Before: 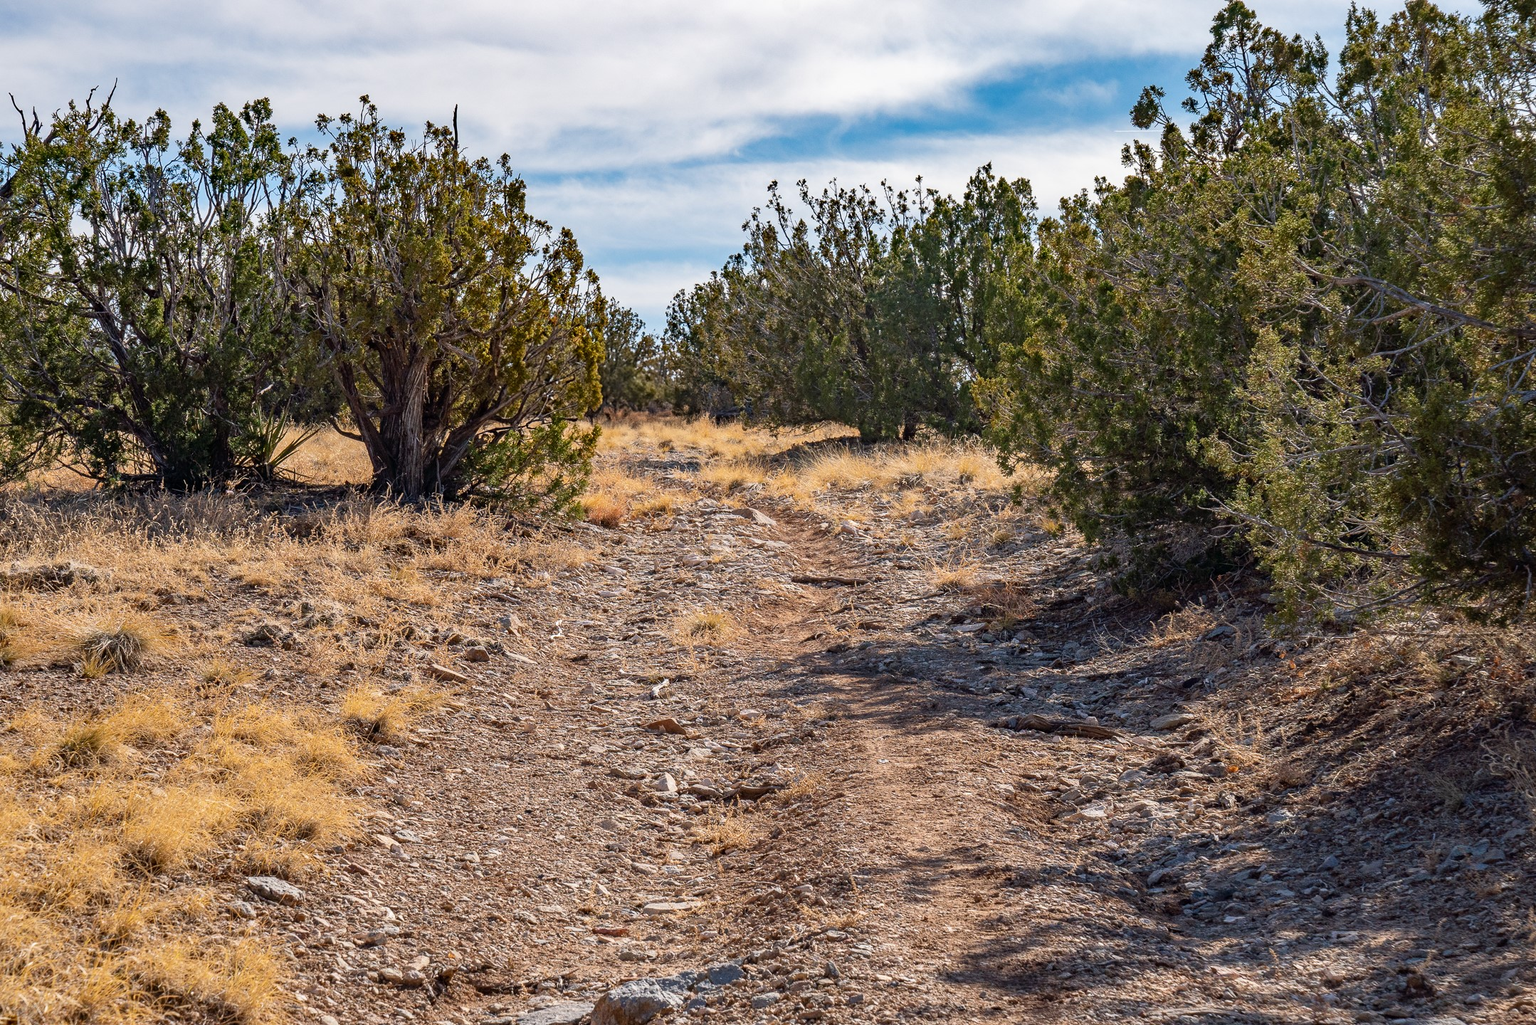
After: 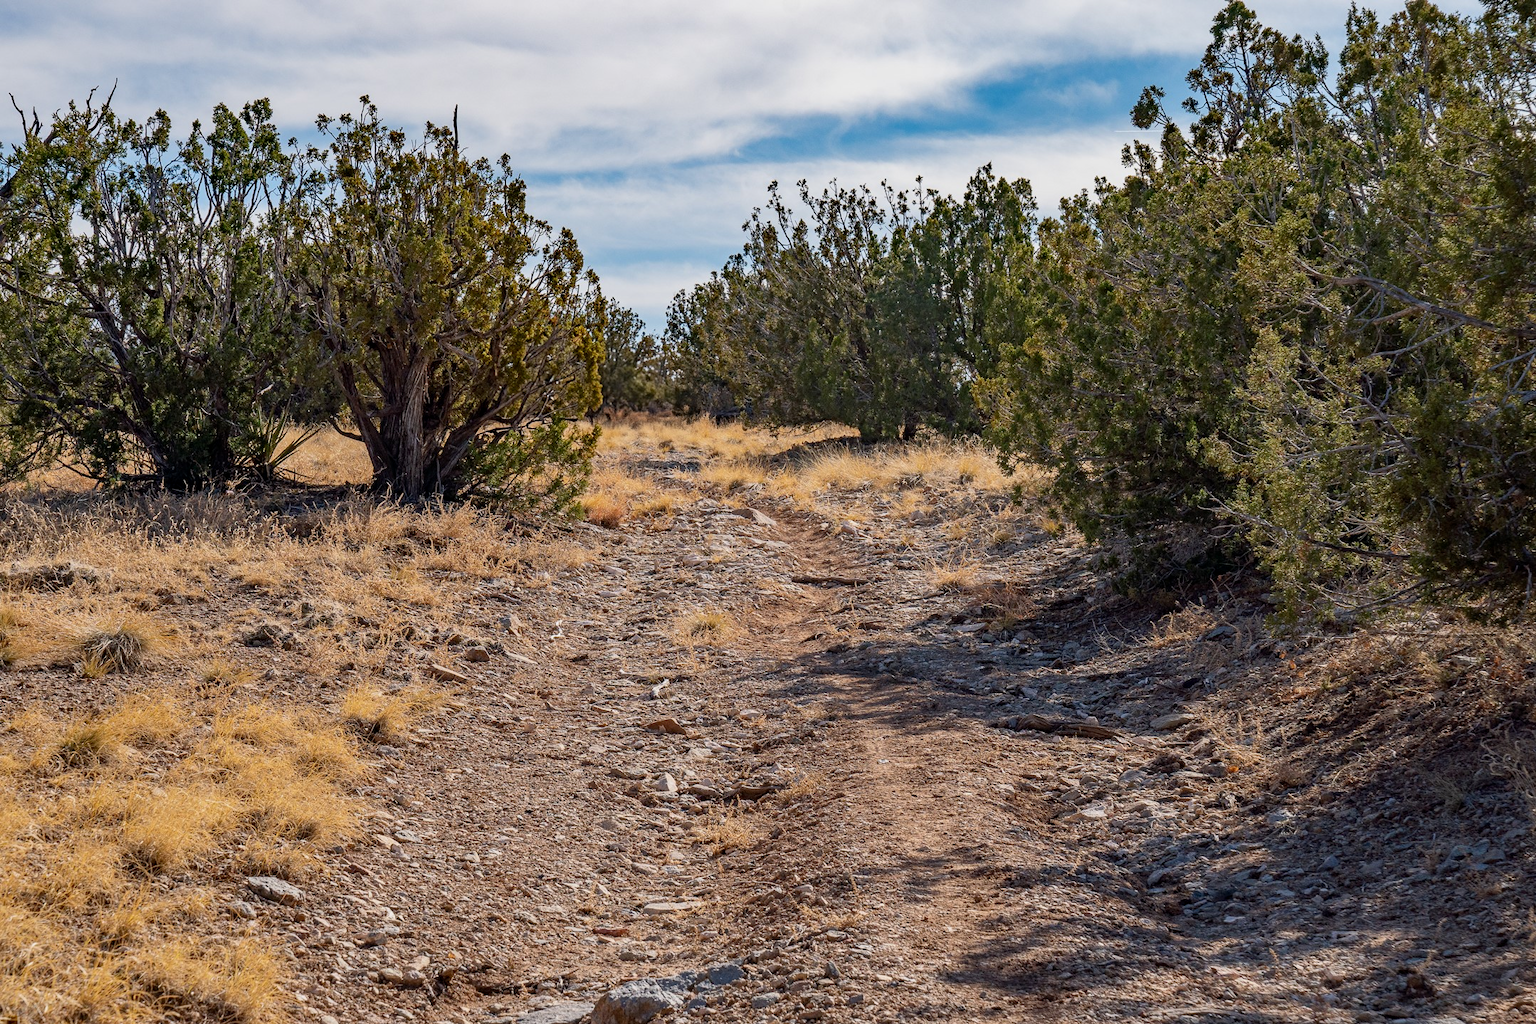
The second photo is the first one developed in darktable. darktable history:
exposure: black level correction 0.002, exposure -0.201 EV, compensate exposure bias true, compensate highlight preservation false
